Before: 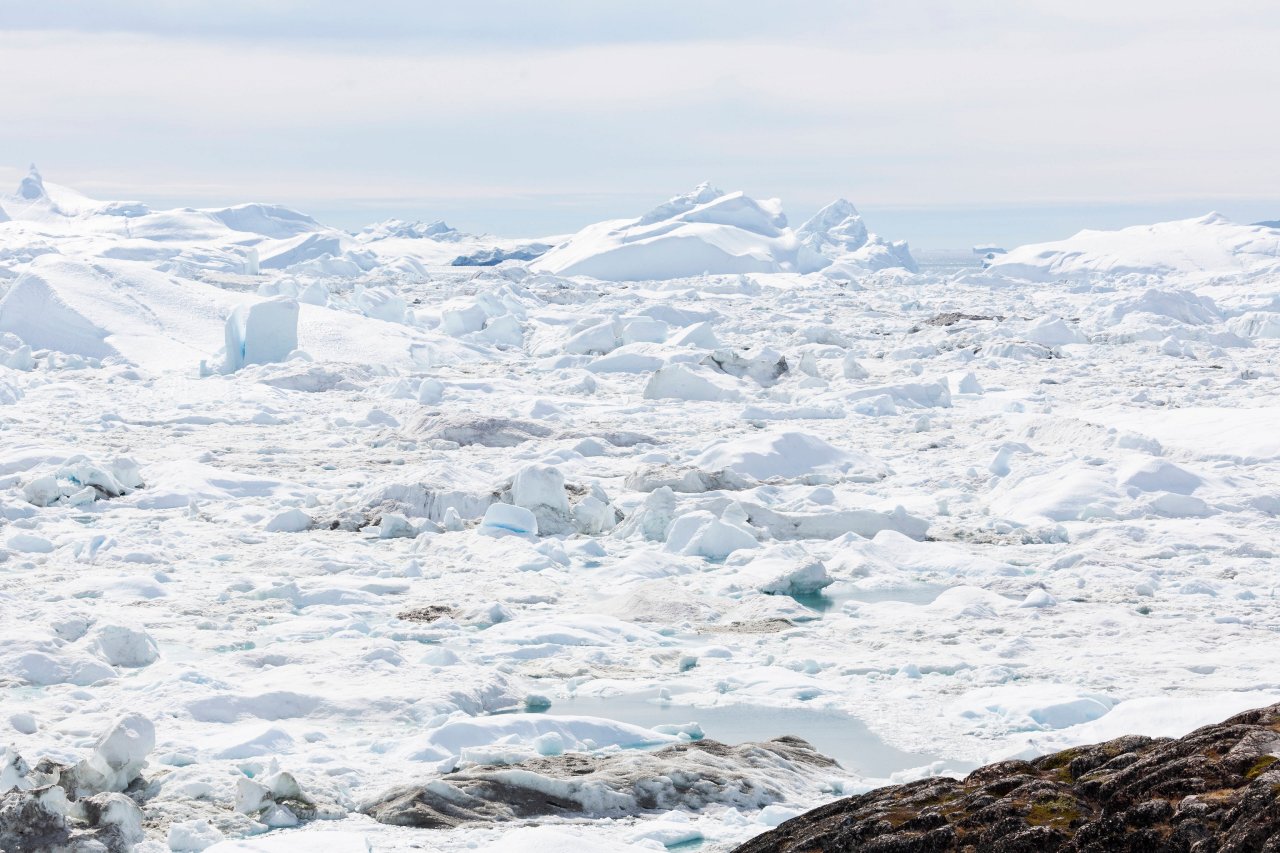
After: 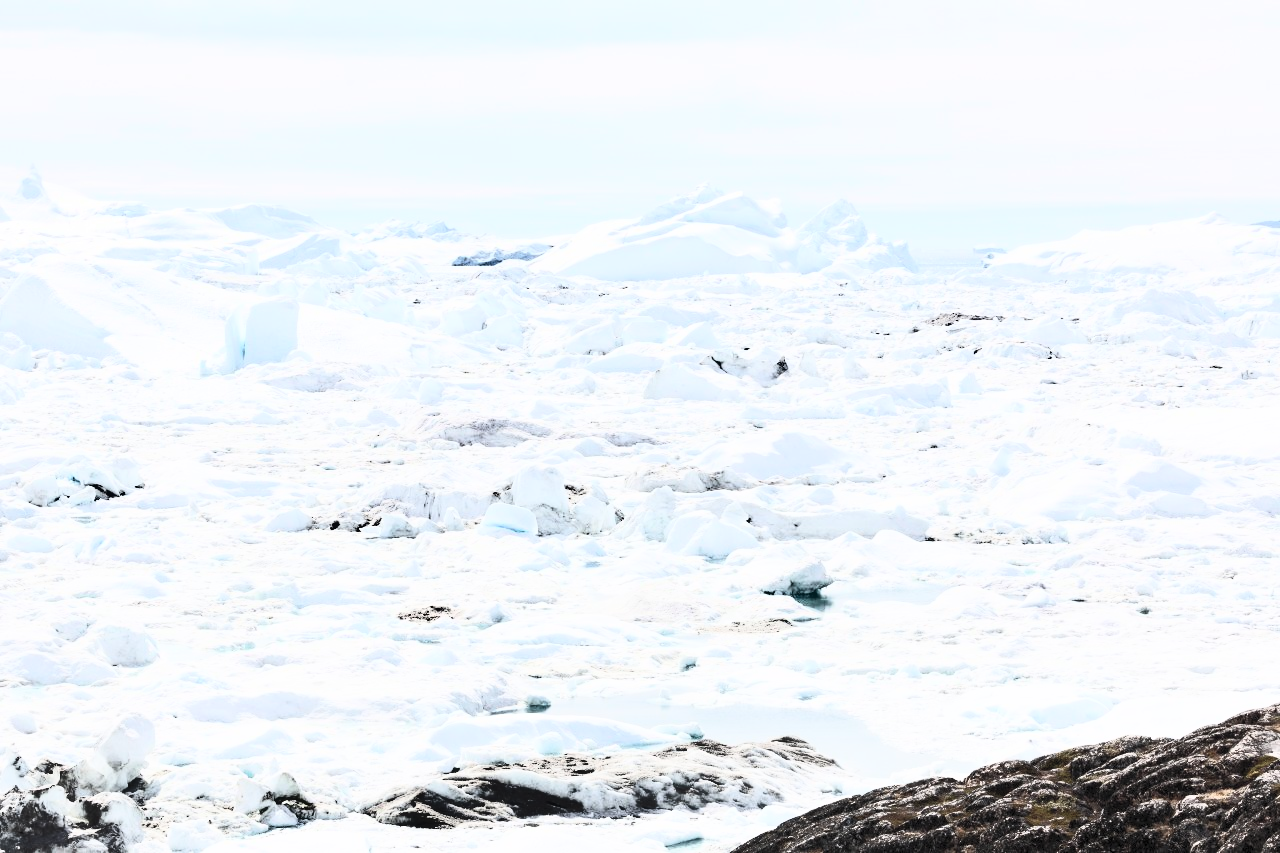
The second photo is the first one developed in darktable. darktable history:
shadows and highlights: soften with gaussian
contrast brightness saturation: contrast 0.559, brightness 0.57, saturation -0.348
